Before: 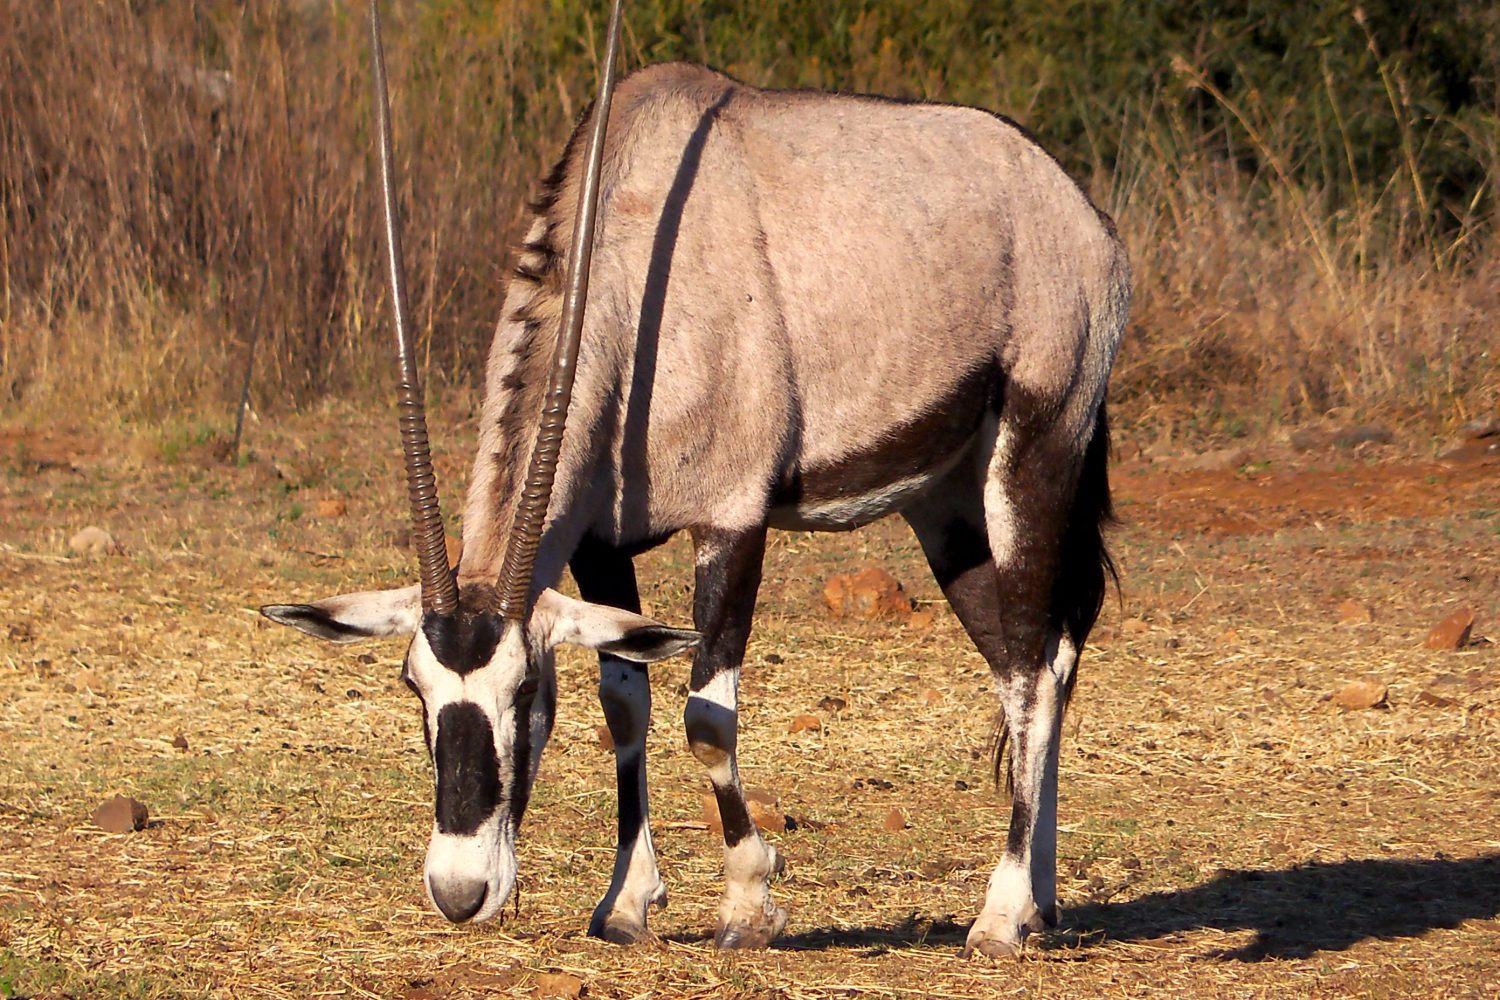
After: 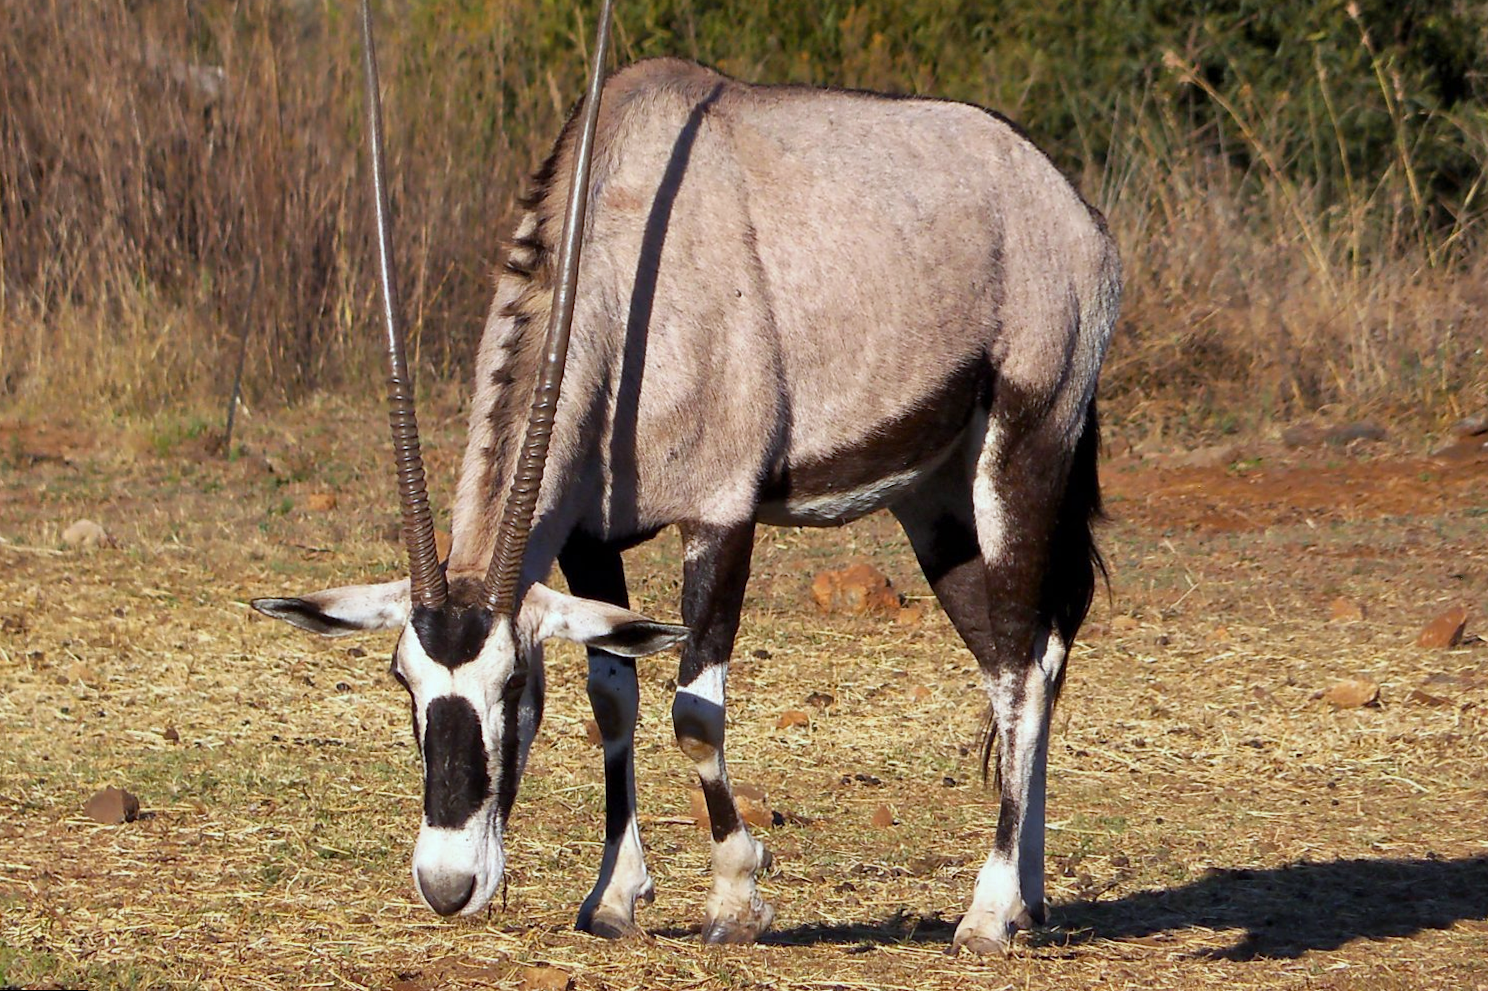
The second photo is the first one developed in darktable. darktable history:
rotate and perspective: rotation 0.192°, lens shift (horizontal) -0.015, crop left 0.005, crop right 0.996, crop top 0.006, crop bottom 0.99
white balance: red 0.924, blue 1.095
shadows and highlights: soften with gaussian
